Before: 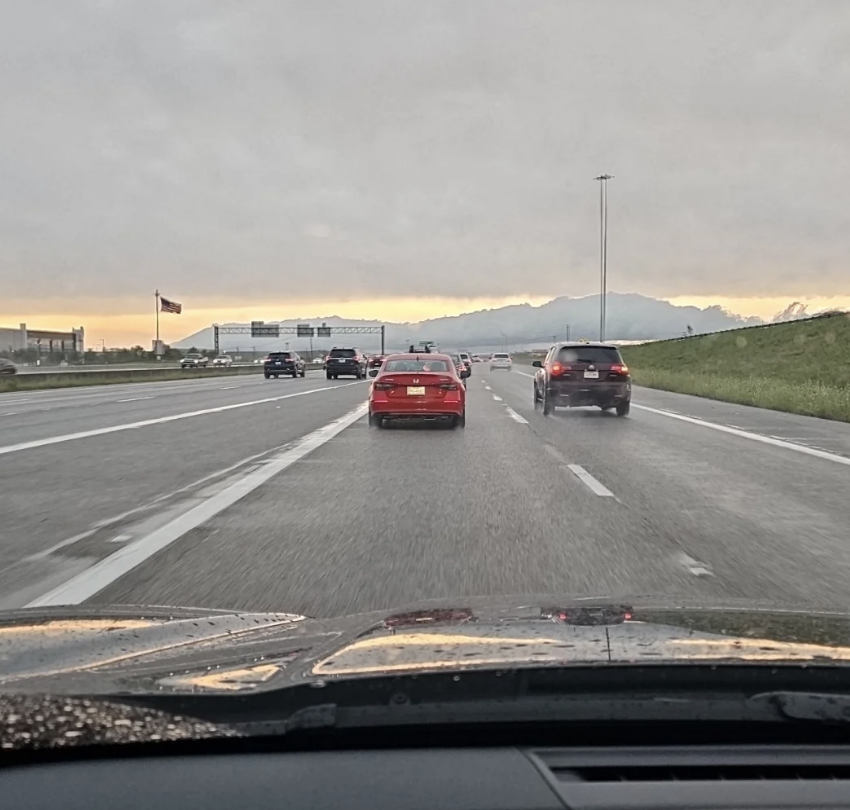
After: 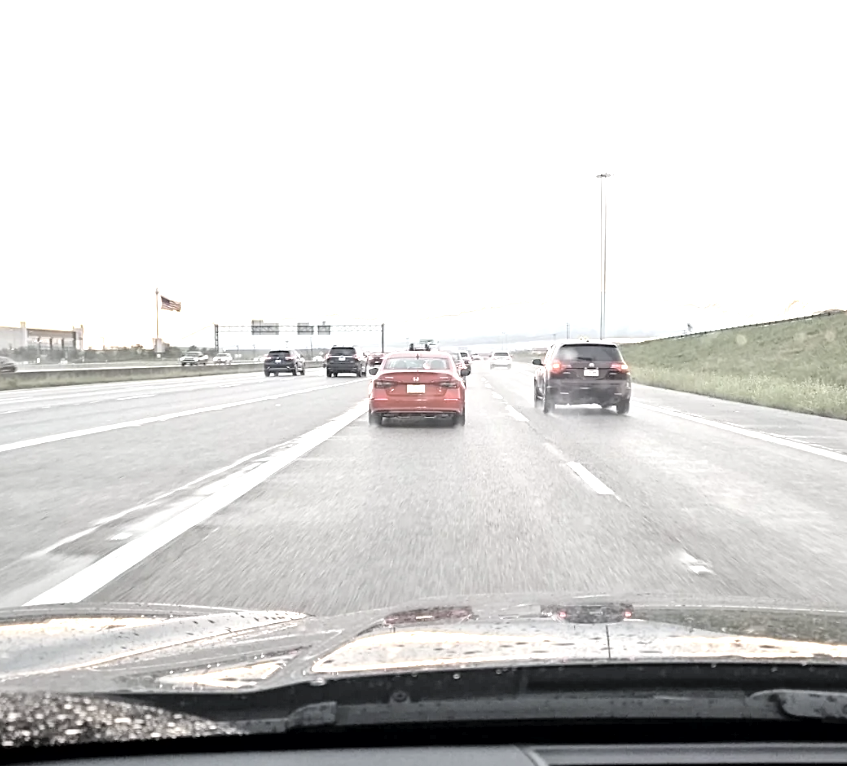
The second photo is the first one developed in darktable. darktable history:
contrast brightness saturation: brightness 0.187, saturation -0.498
exposure: black level correction 0.002, exposure 0.675 EV, compensate highlight preservation false
crop: top 0.357%, right 0.259%, bottom 5.063%
tone equalizer: -8 EV -0.713 EV, -7 EV -0.678 EV, -6 EV -0.606 EV, -5 EV -0.393 EV, -3 EV 0.386 EV, -2 EV 0.6 EV, -1 EV 0.686 EV, +0 EV 0.775 EV
